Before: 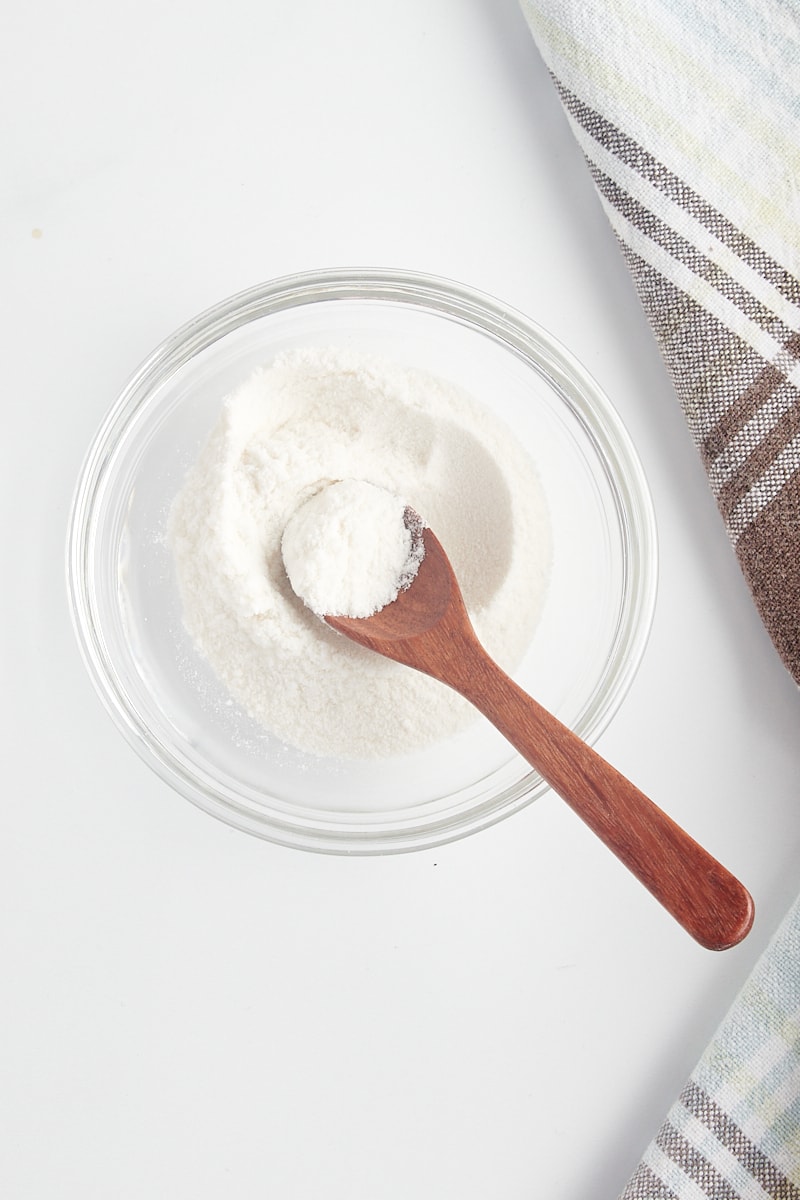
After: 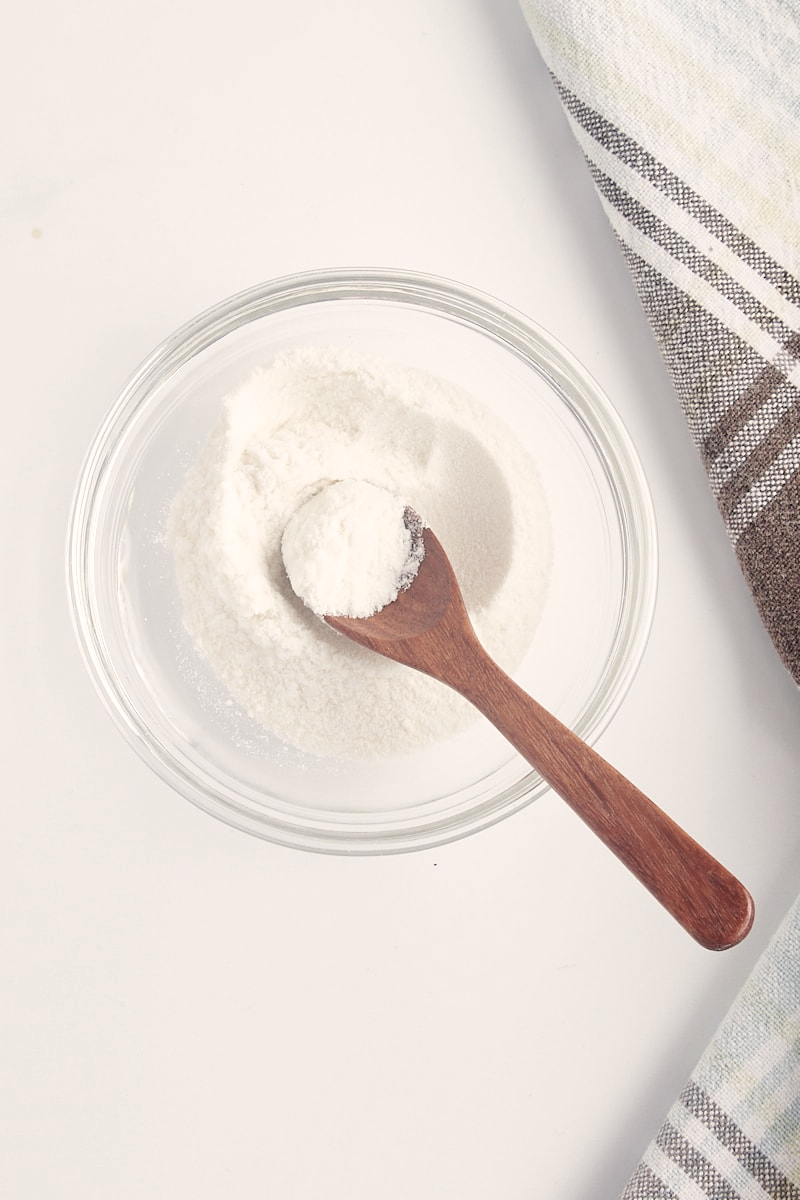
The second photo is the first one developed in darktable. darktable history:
color correction: highlights a* 2.88, highlights b* 5.03, shadows a* -1.88, shadows b* -4.9, saturation 0.782
